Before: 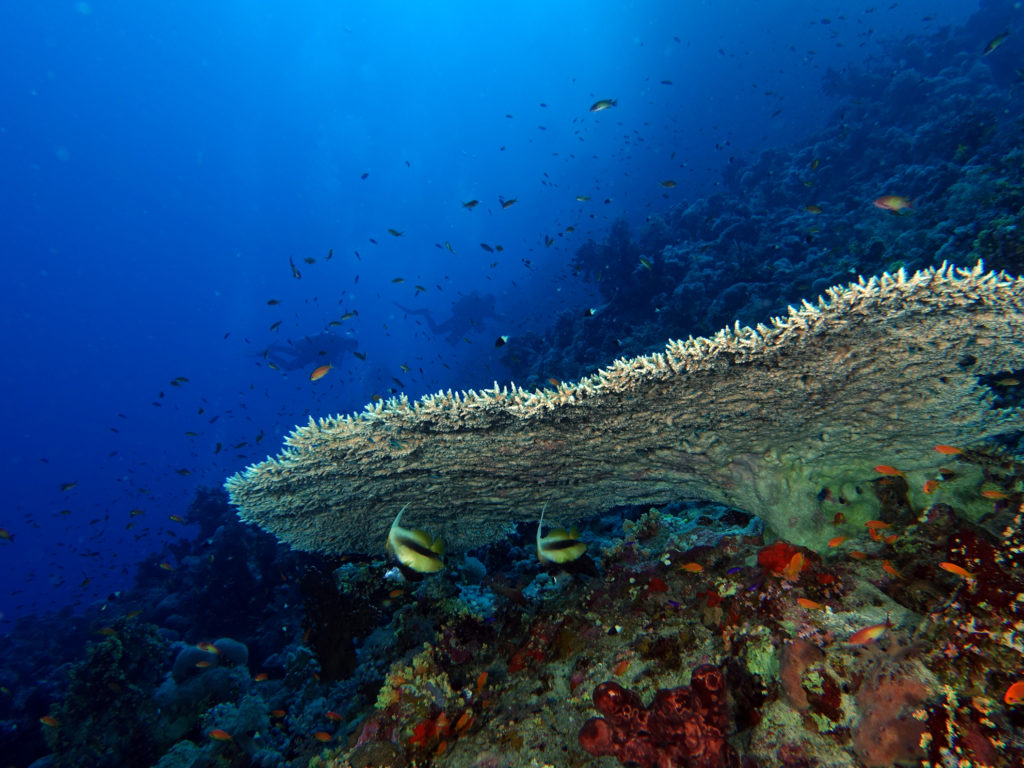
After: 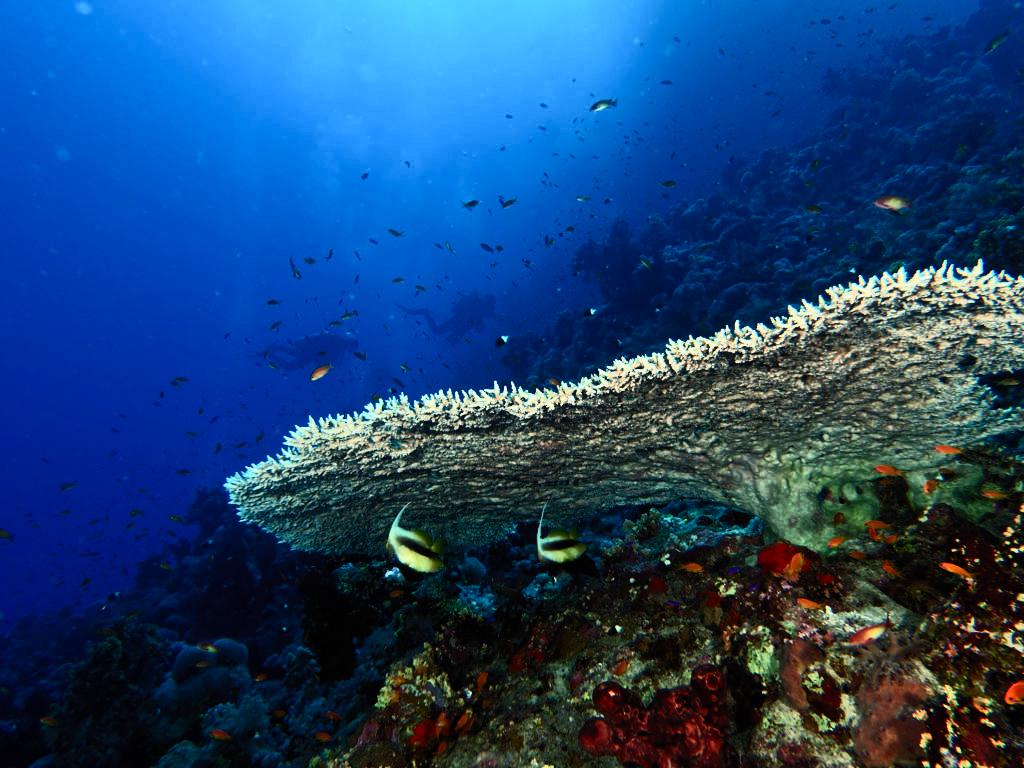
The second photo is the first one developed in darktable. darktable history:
contrast brightness saturation: contrast 0.609, brightness 0.346, saturation 0.141
filmic rgb: black relative exposure -7.43 EV, white relative exposure 4.88 EV, hardness 3.4, color science v6 (2022)
